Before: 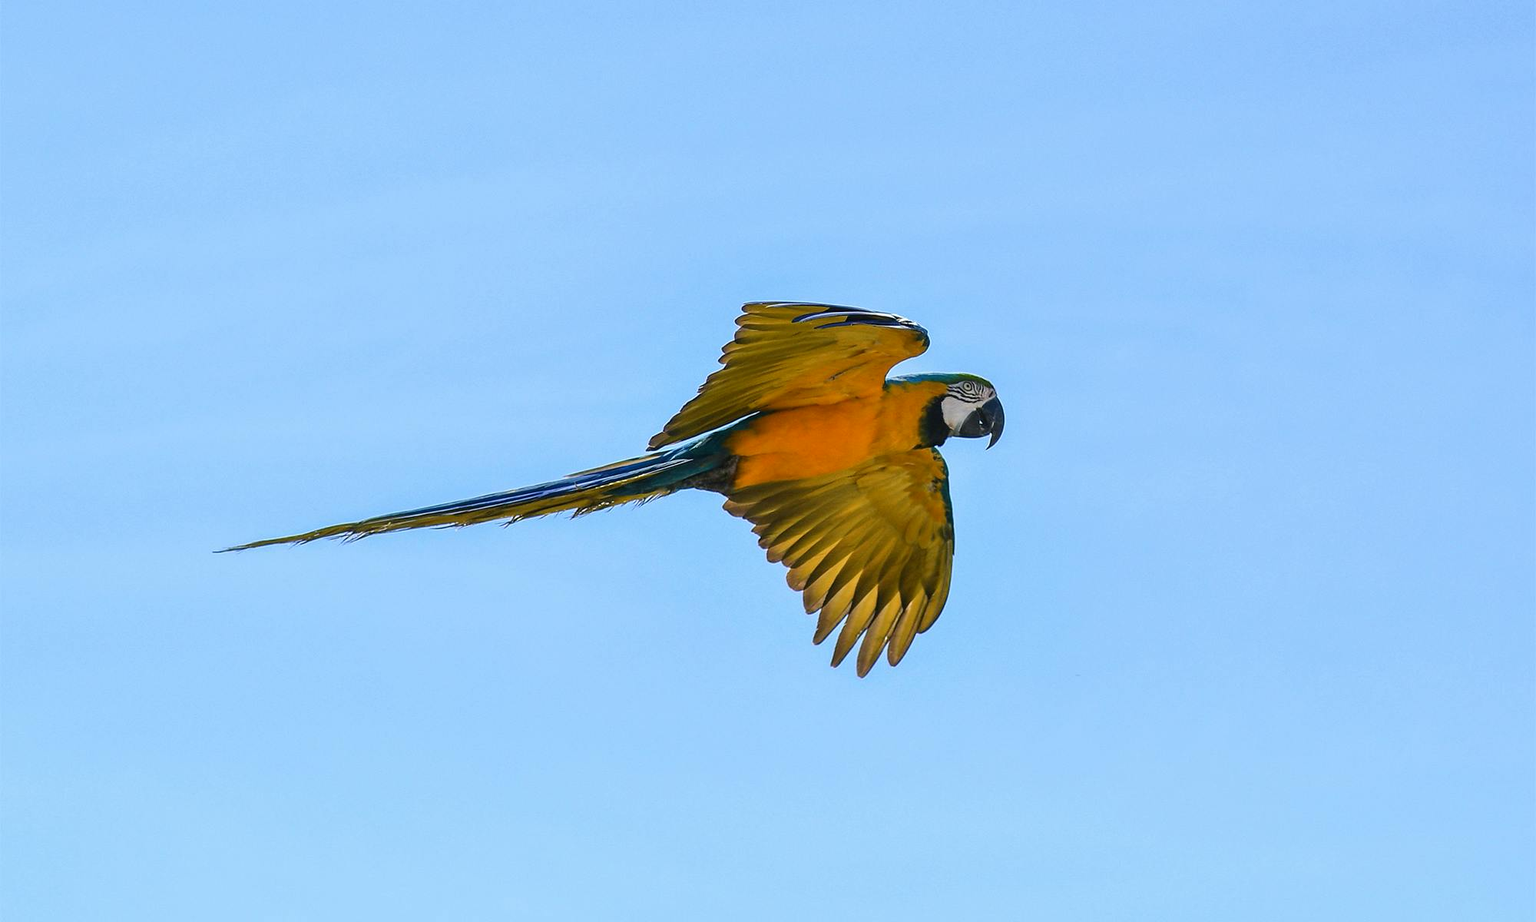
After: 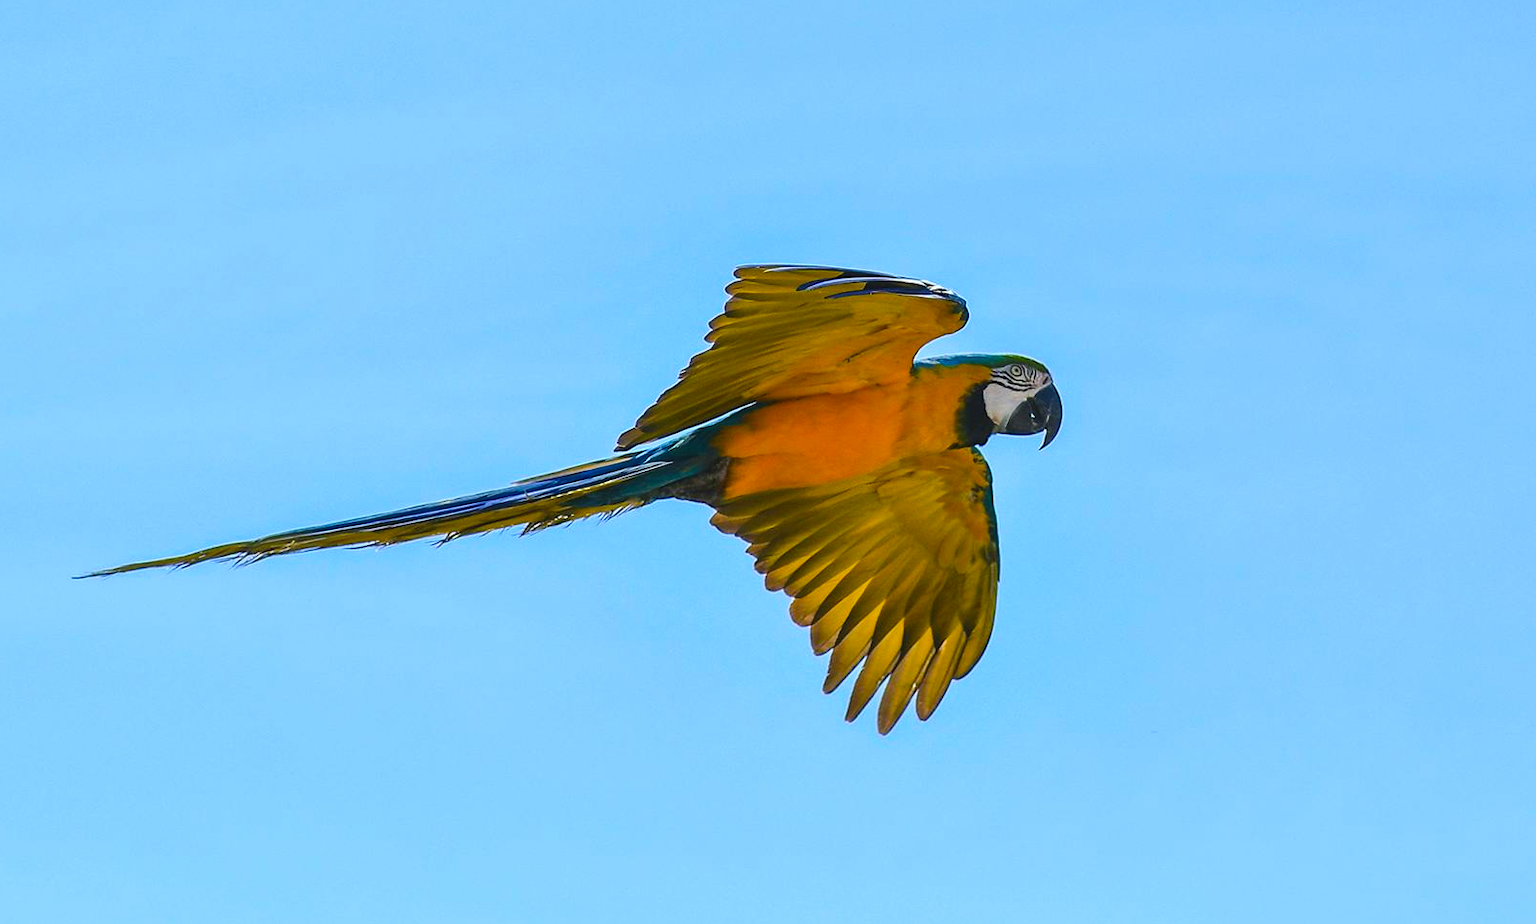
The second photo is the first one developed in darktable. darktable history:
crop and rotate: left 10.13%, top 9.792%, right 9.899%, bottom 10.025%
color balance rgb: global offset › luminance 0.477%, global offset › hue 170.81°, perceptual saturation grading › global saturation 25.328%, global vibrance 20%
